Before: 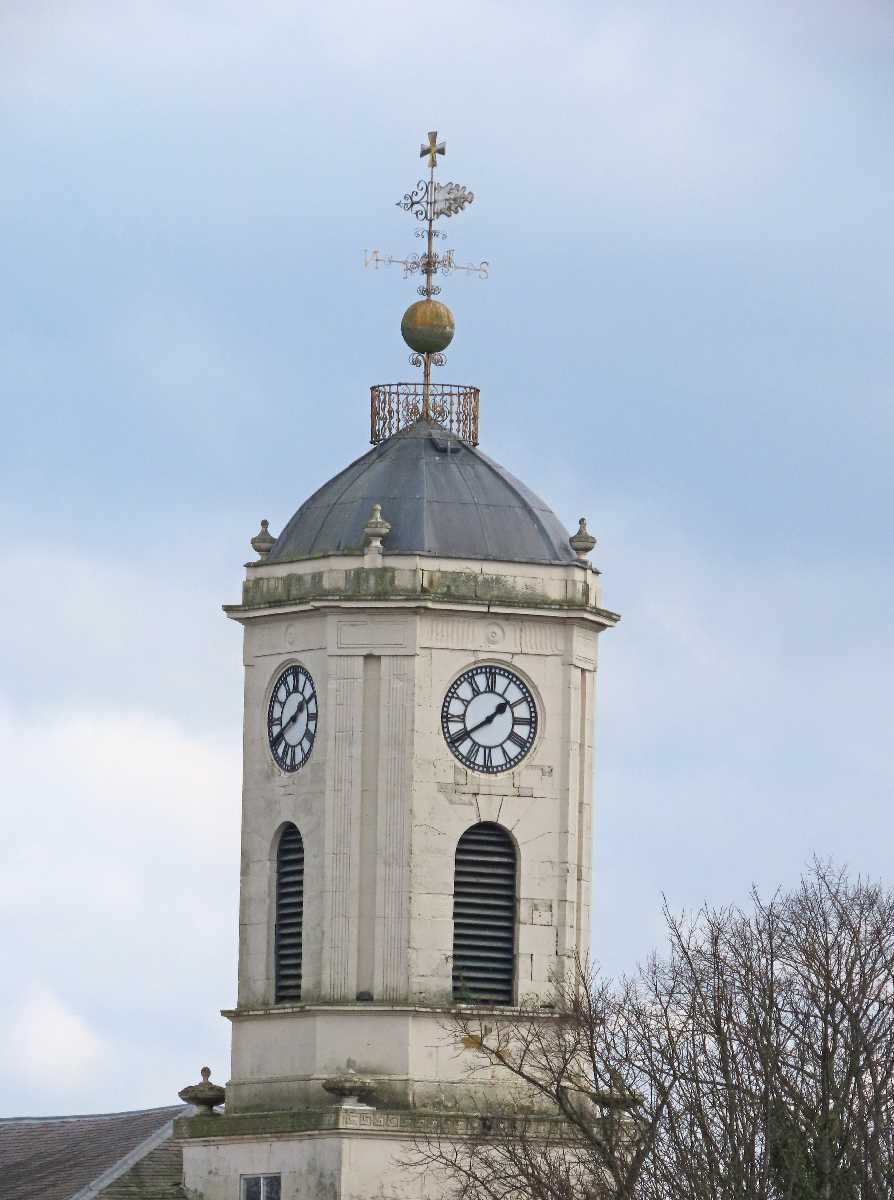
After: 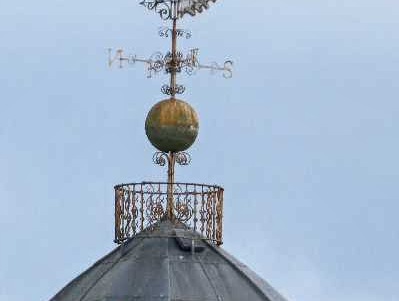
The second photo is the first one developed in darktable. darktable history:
local contrast: detail 140%
crop: left 28.64%, top 16.832%, right 26.637%, bottom 58.055%
